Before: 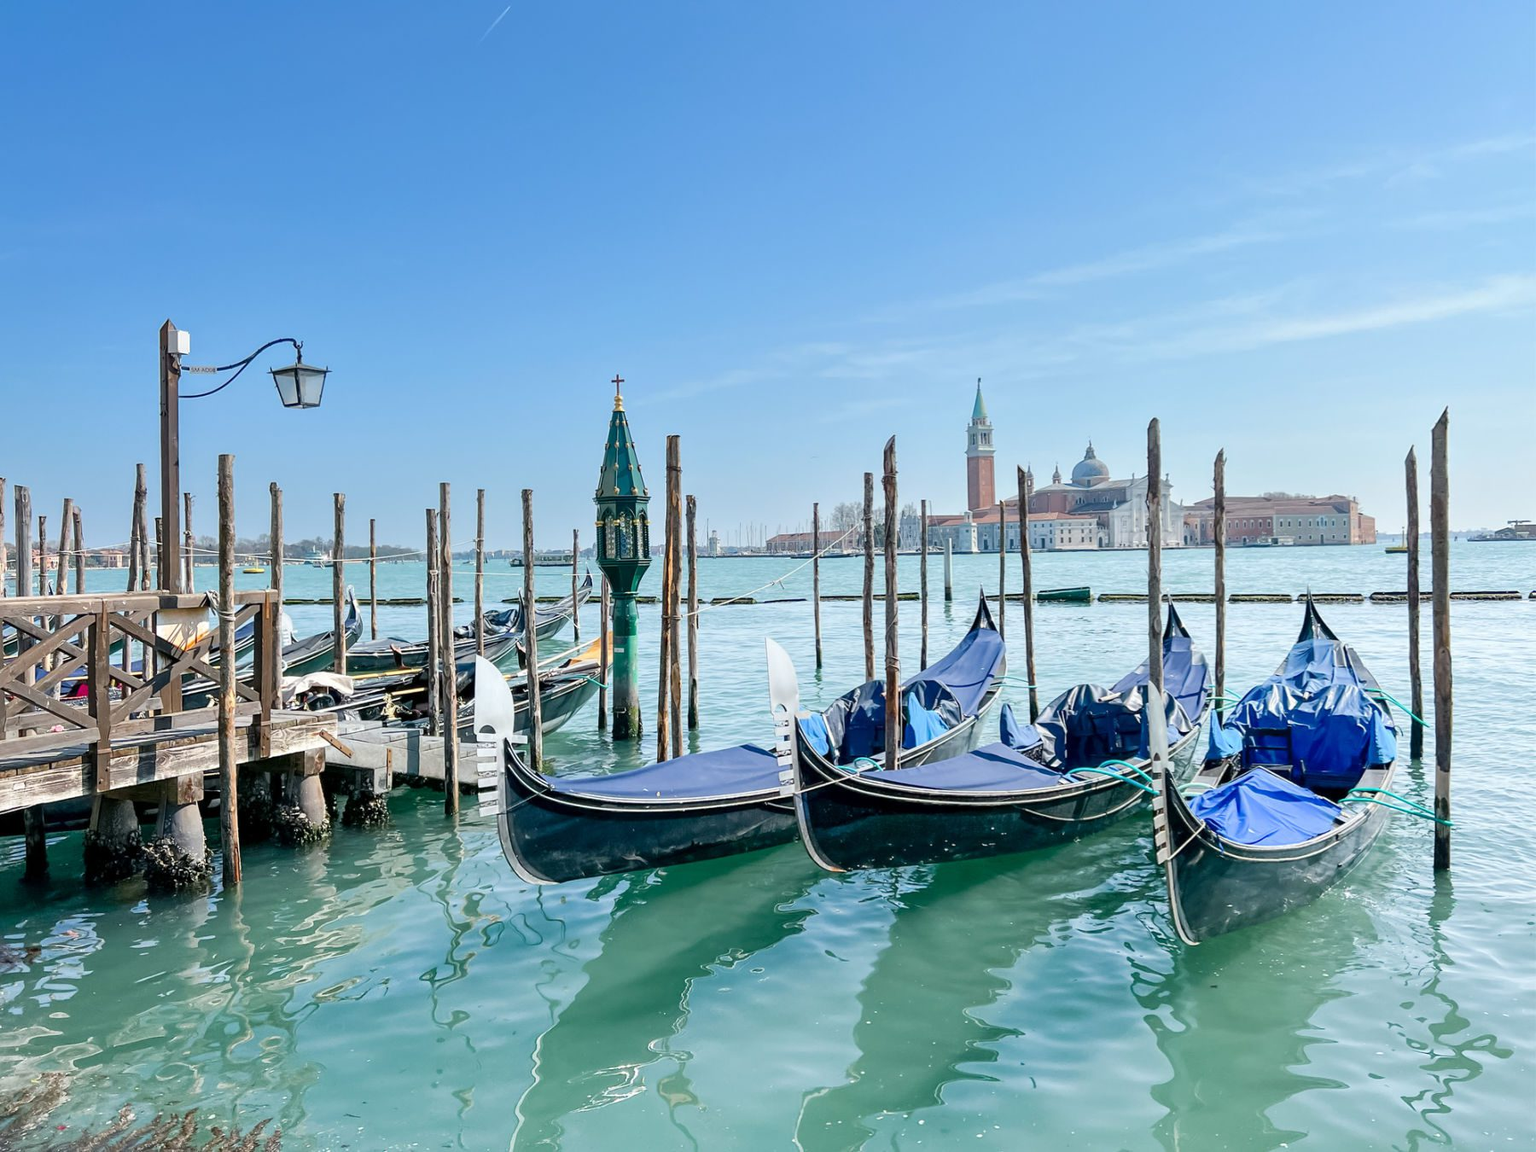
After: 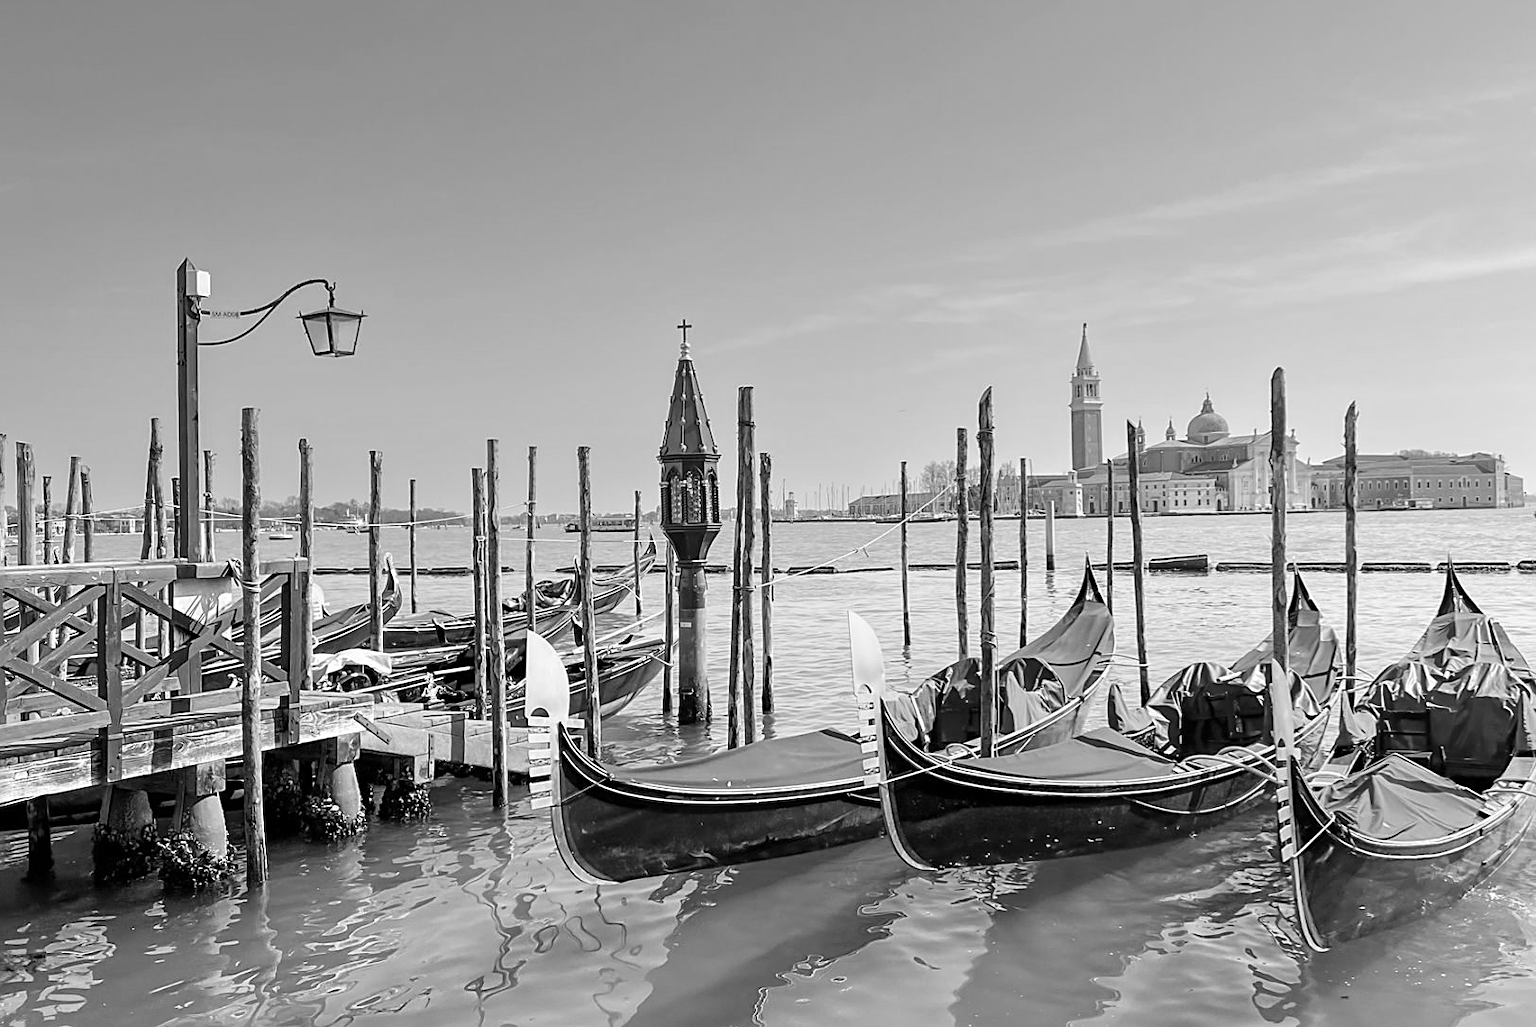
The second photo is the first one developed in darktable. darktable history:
crop: top 7.49%, right 9.717%, bottom 11.943%
sharpen: on, module defaults
monochrome: a 2.21, b -1.33, size 2.2
